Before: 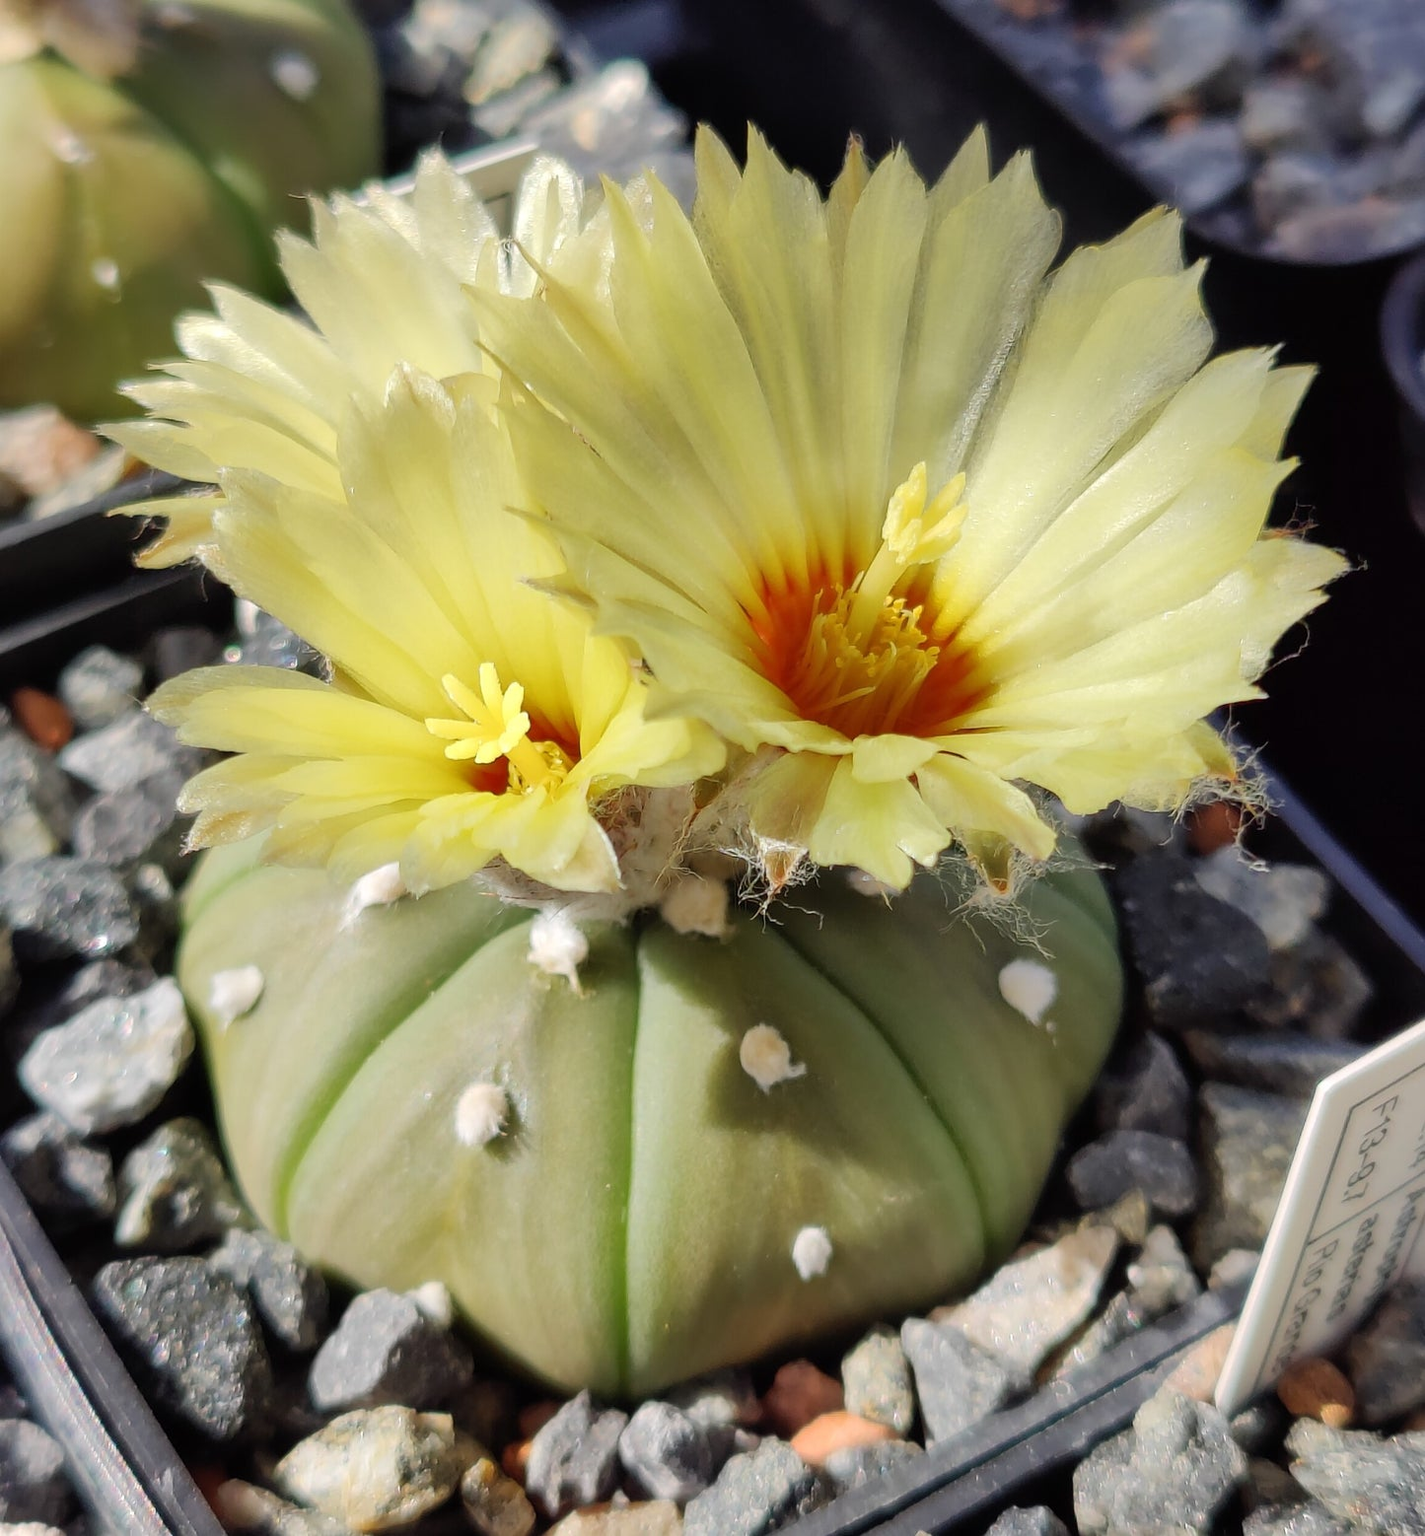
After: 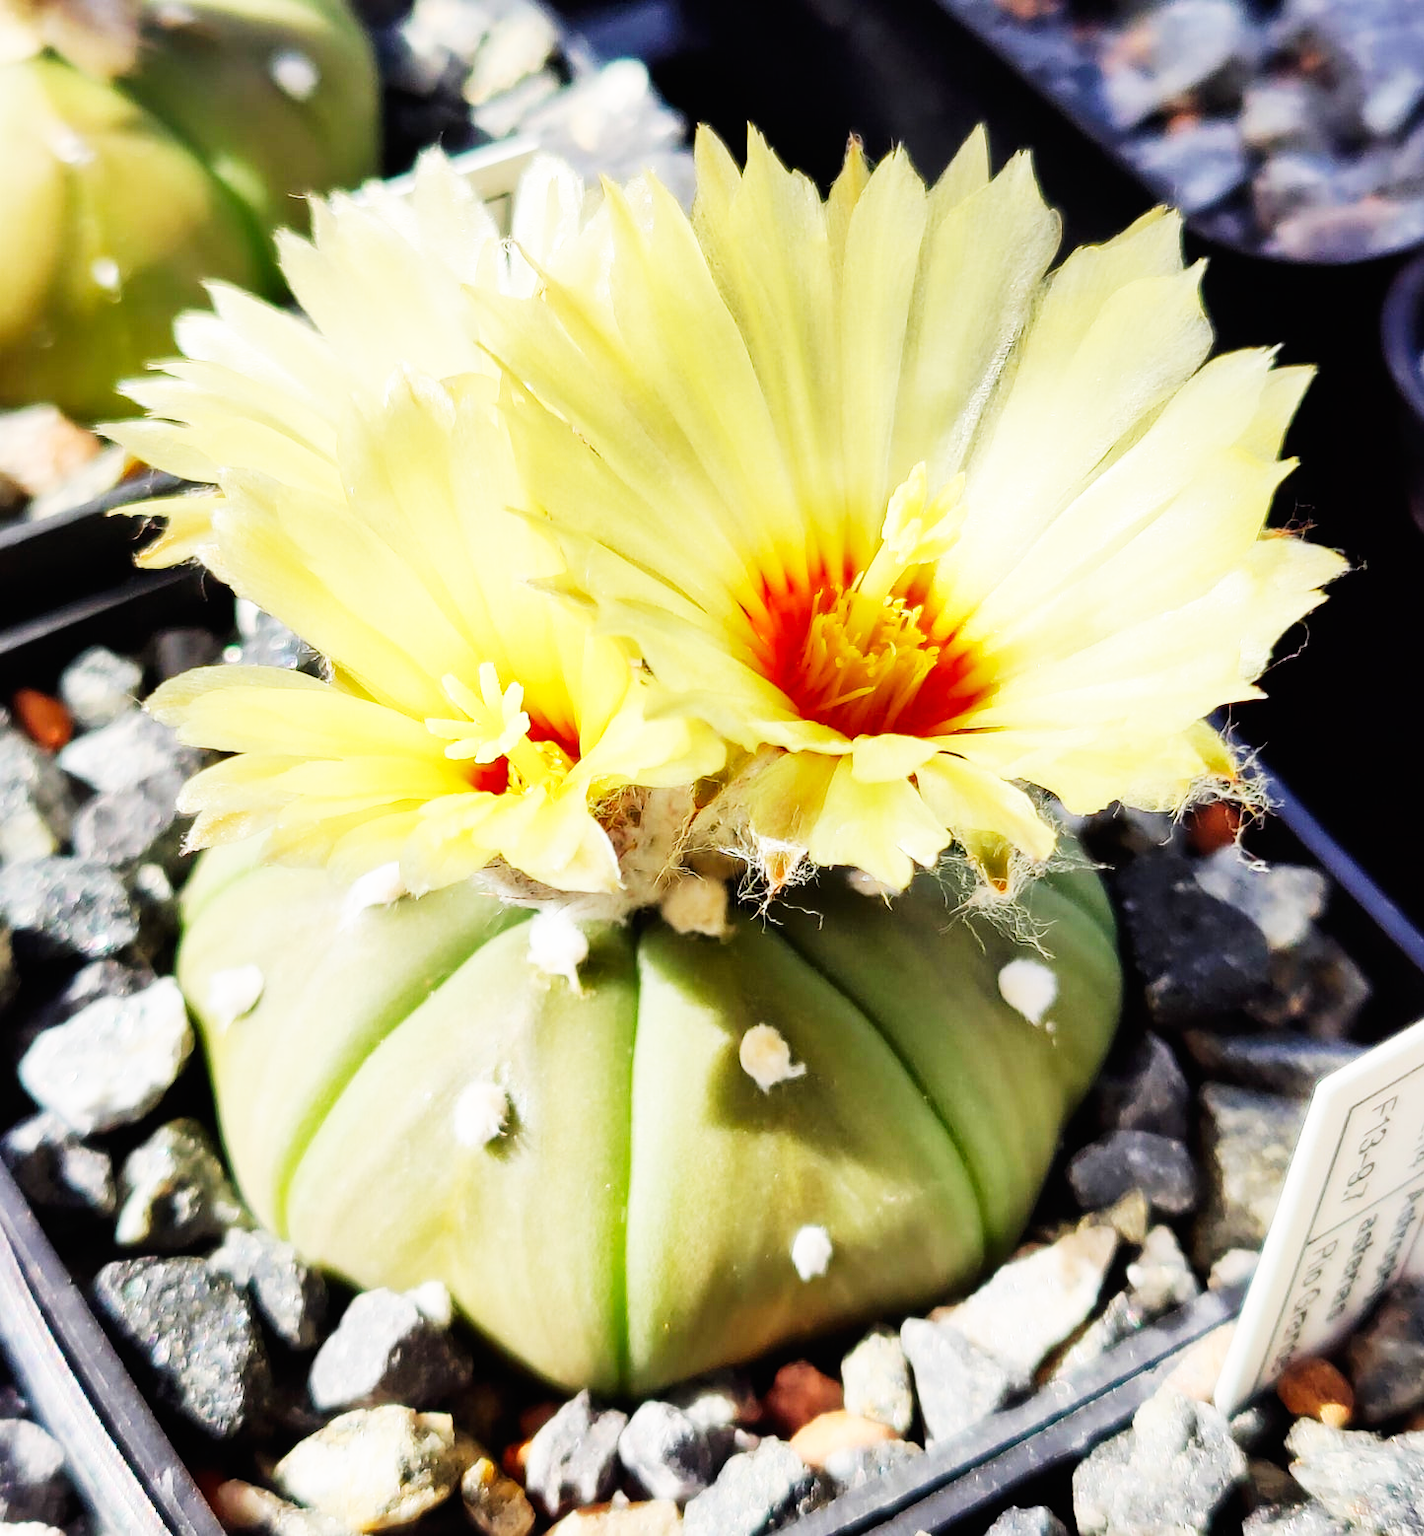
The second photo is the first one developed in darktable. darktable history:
base curve: curves: ch0 [(0, 0) (0.007, 0.004) (0.027, 0.03) (0.046, 0.07) (0.207, 0.54) (0.442, 0.872) (0.673, 0.972) (1, 1)], preserve colors none
exposure: exposure -0.175 EV, compensate exposure bias true, compensate highlight preservation false
contrast brightness saturation: contrast 0.075, saturation 0.024
